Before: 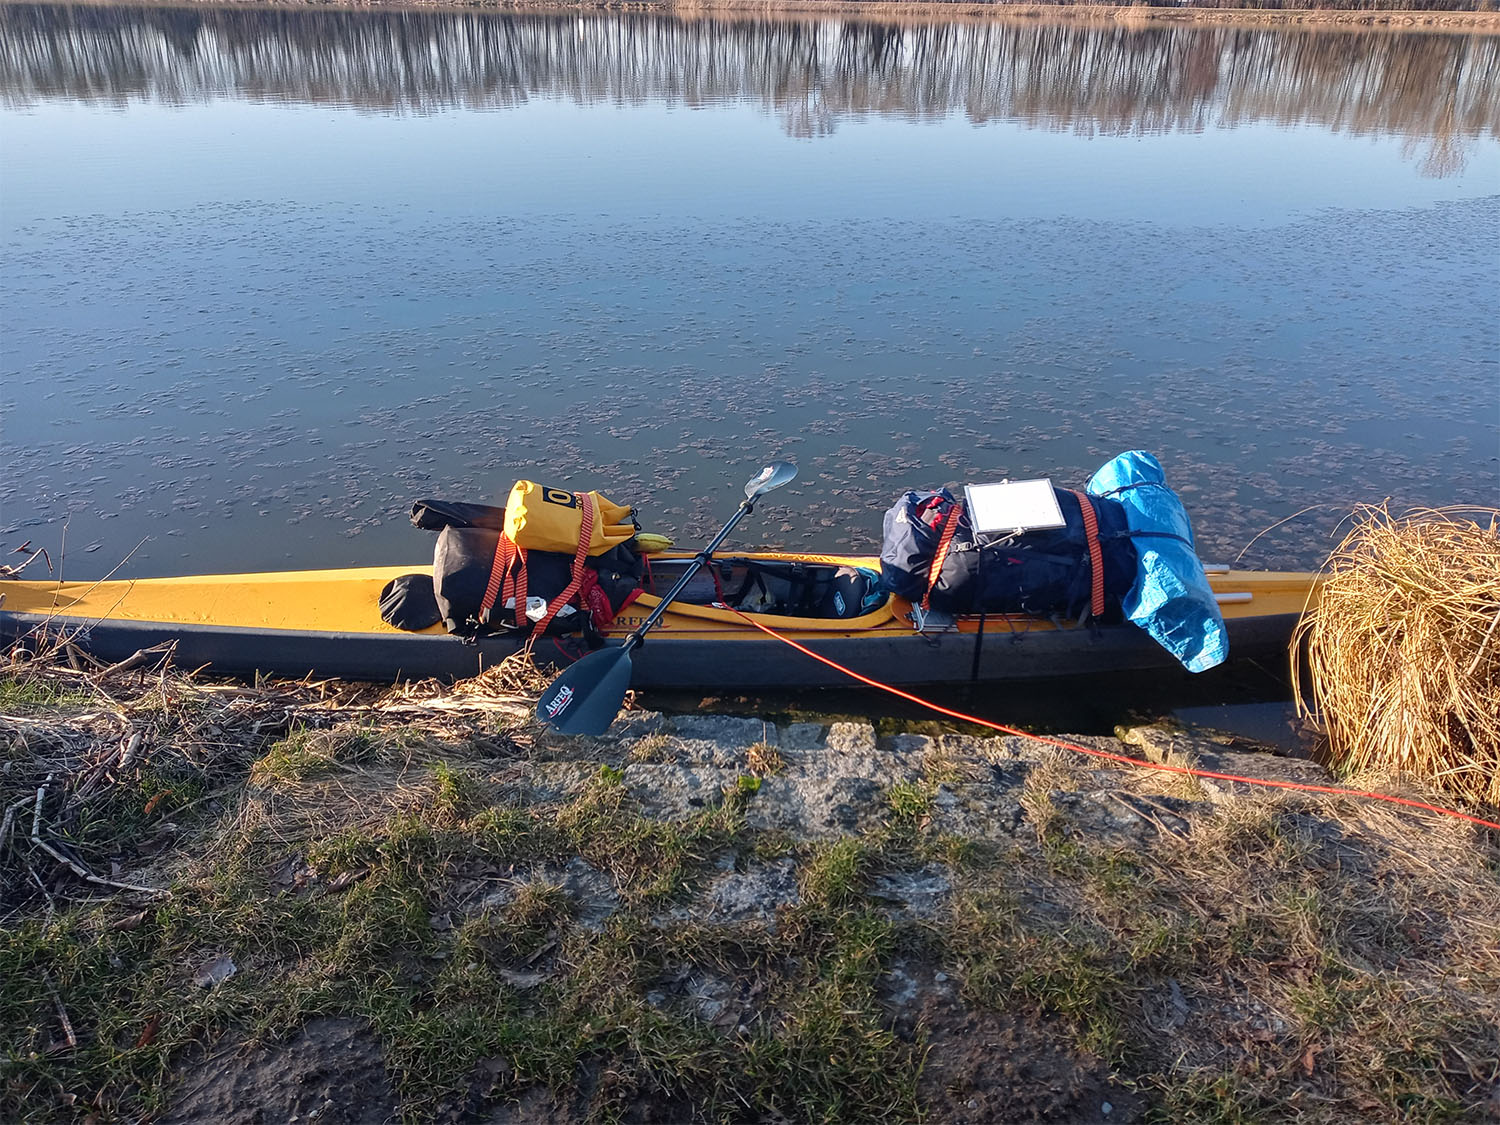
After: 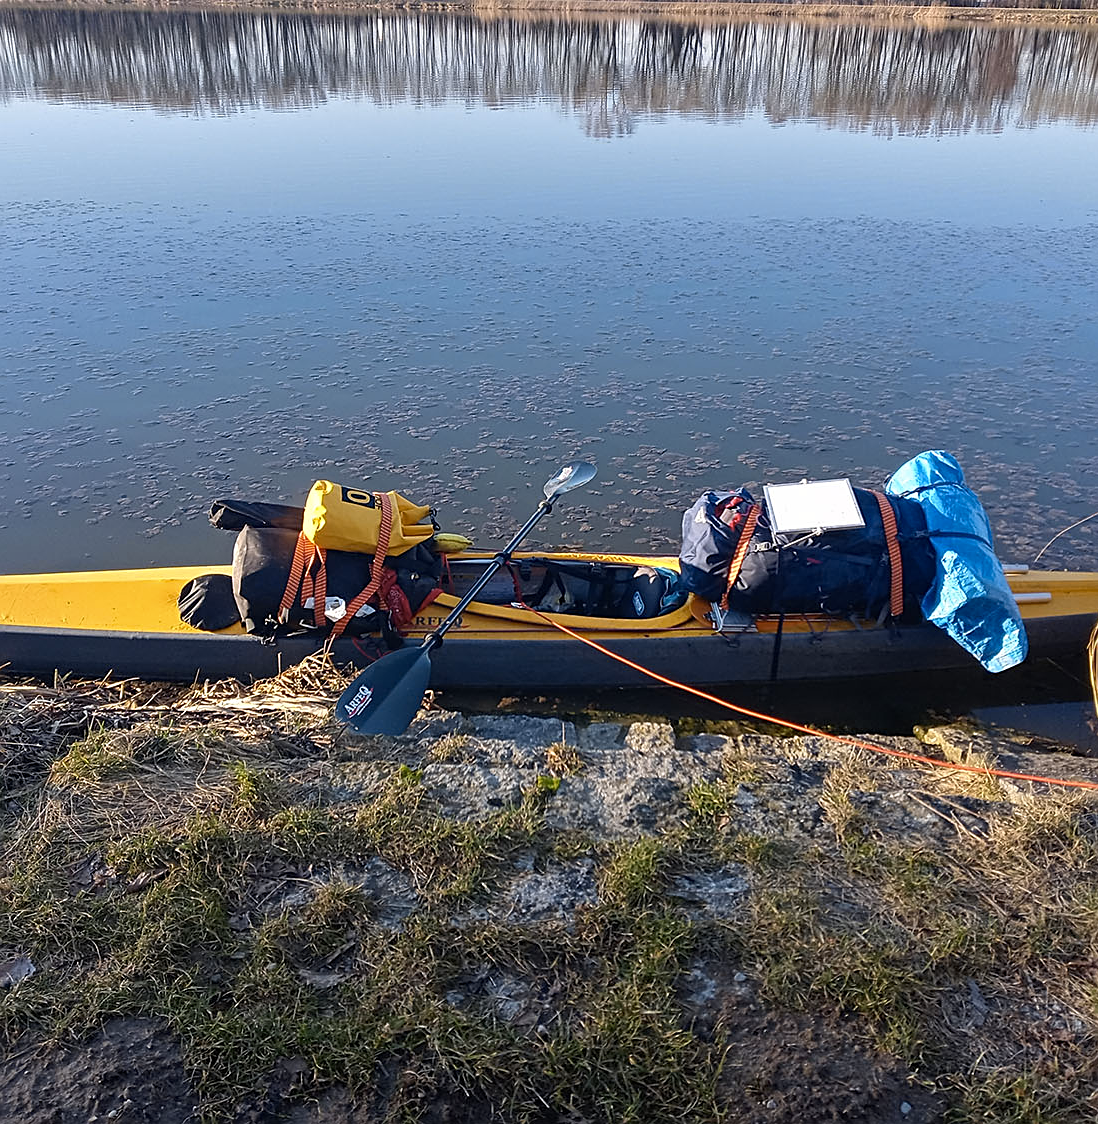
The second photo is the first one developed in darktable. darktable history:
crop: left 13.443%, right 13.31%
color contrast: green-magenta contrast 0.8, blue-yellow contrast 1.1, unbound 0
sharpen: on, module defaults
